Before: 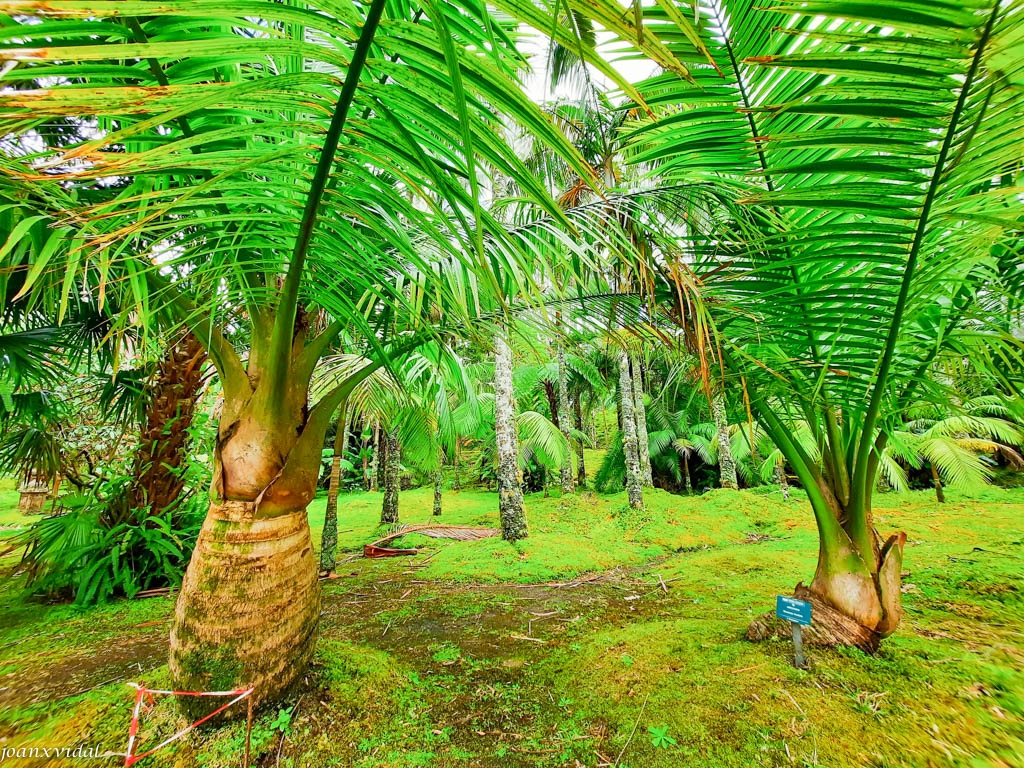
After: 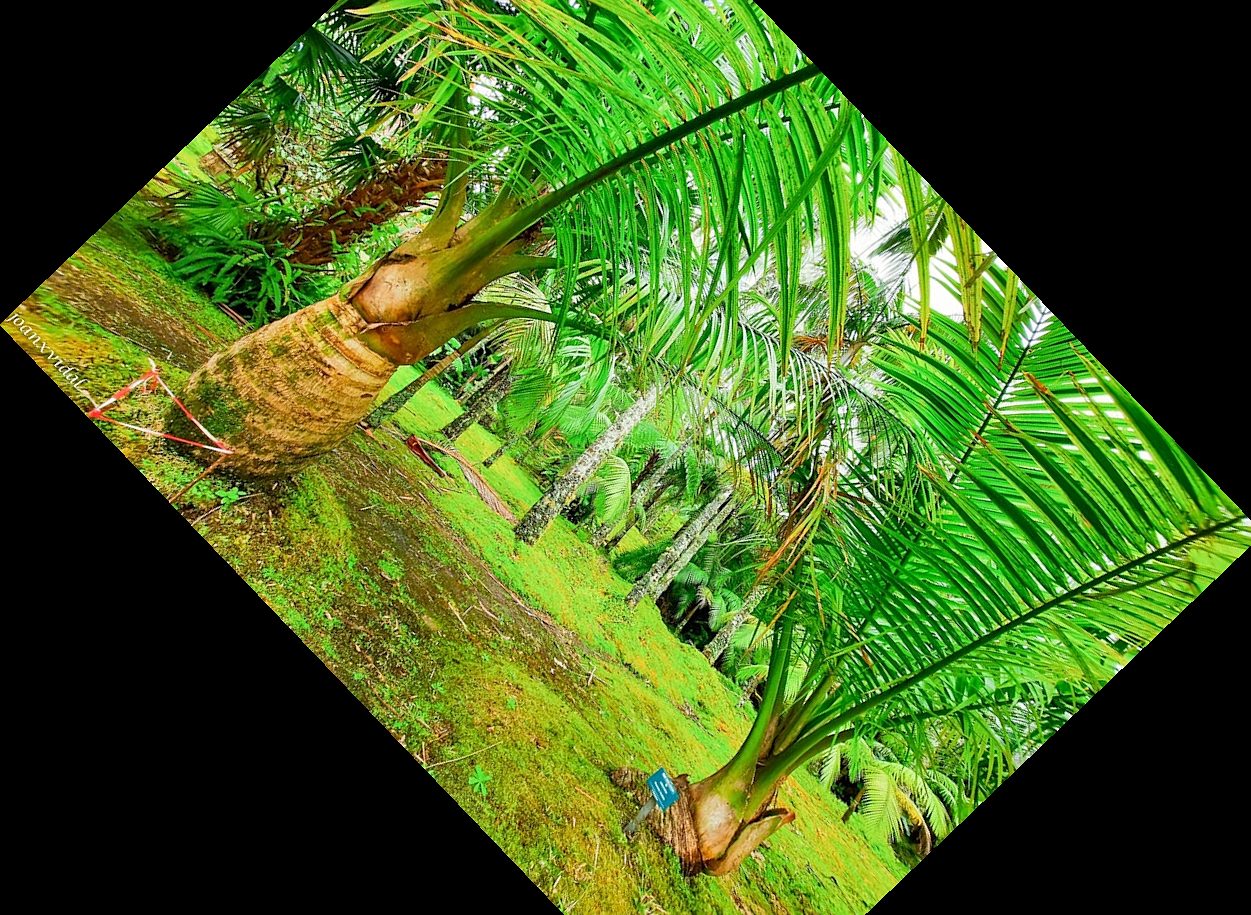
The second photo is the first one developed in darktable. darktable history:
sharpen: radius 1.272, amount 0.305, threshold 0
crop and rotate: angle -46.26°, top 16.234%, right 0.912%, bottom 11.704%
